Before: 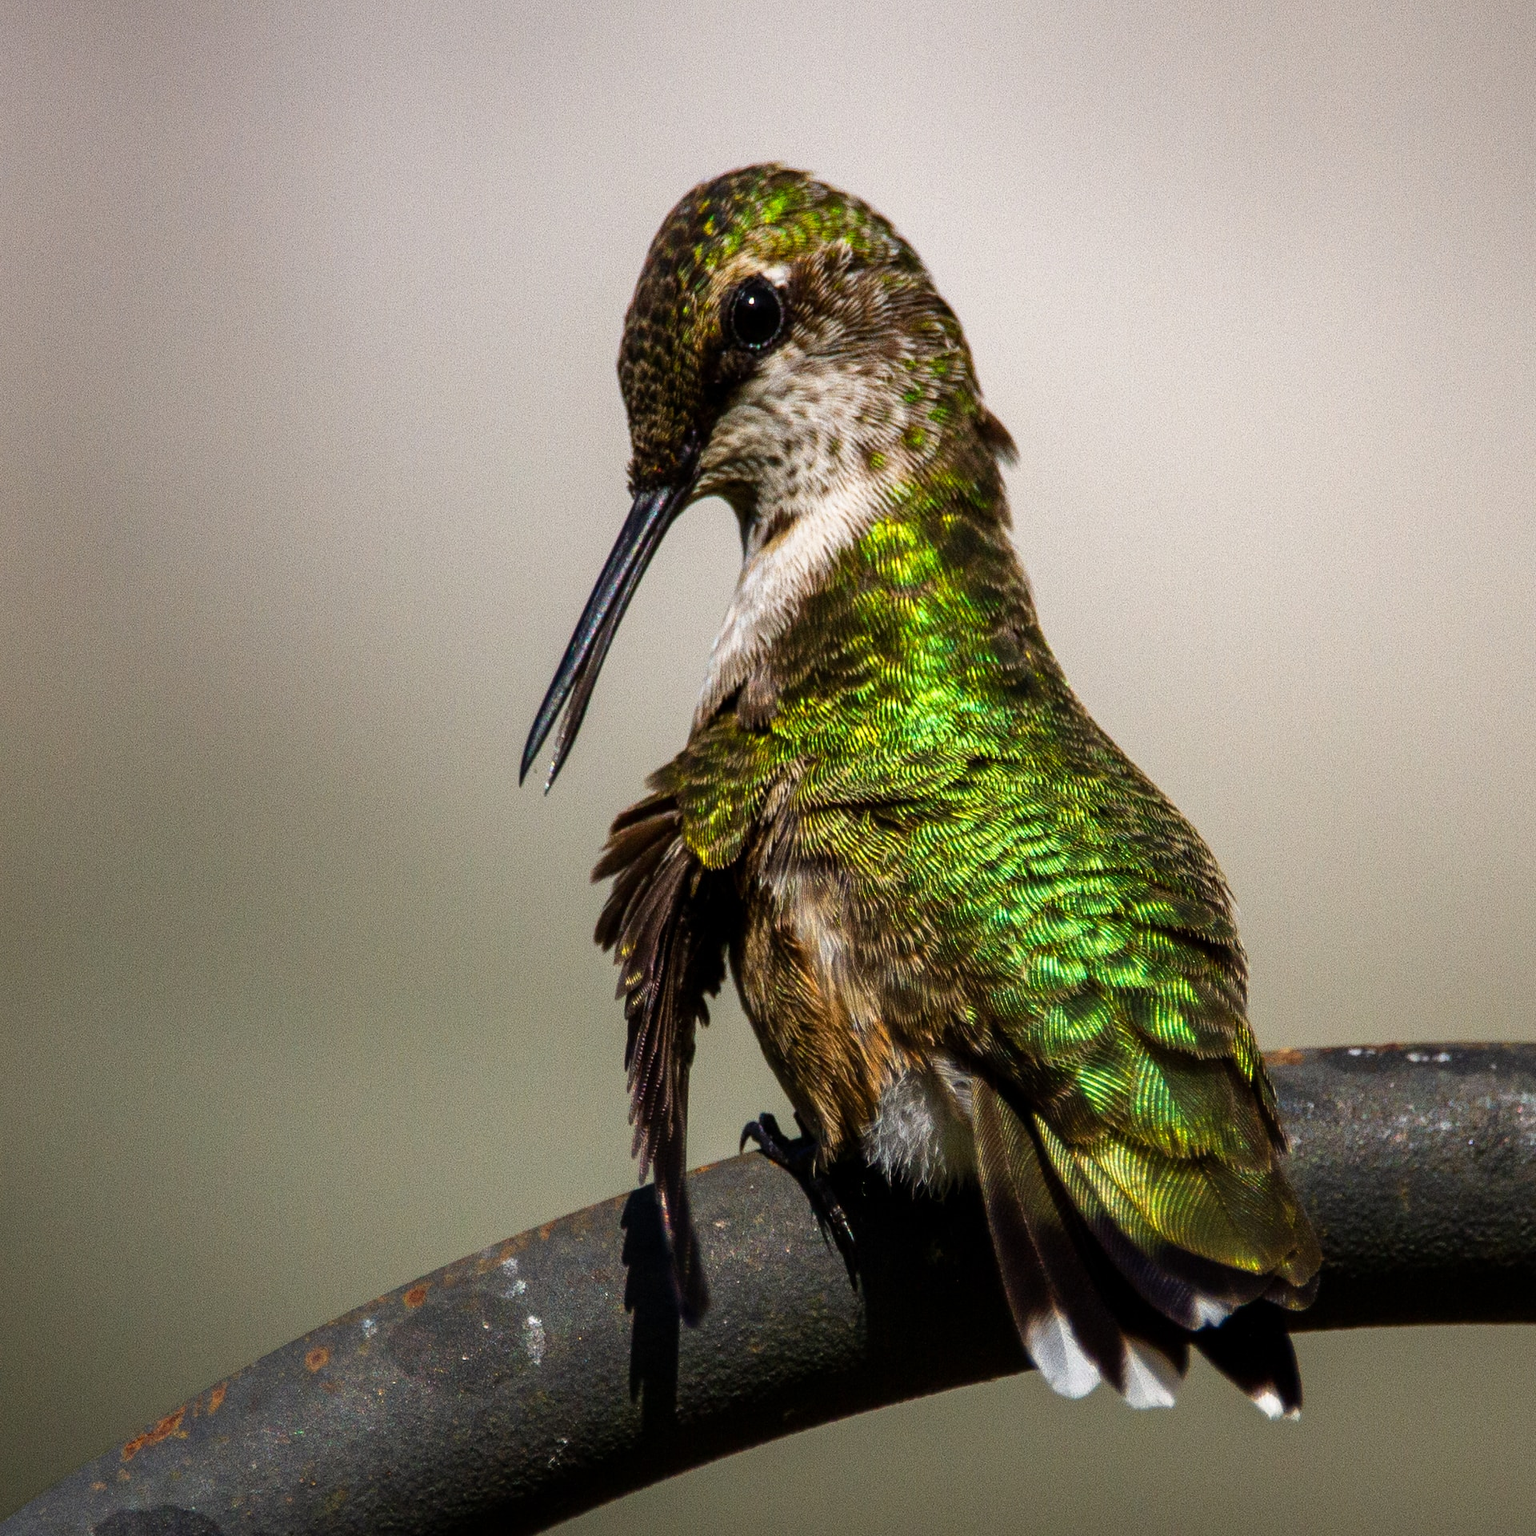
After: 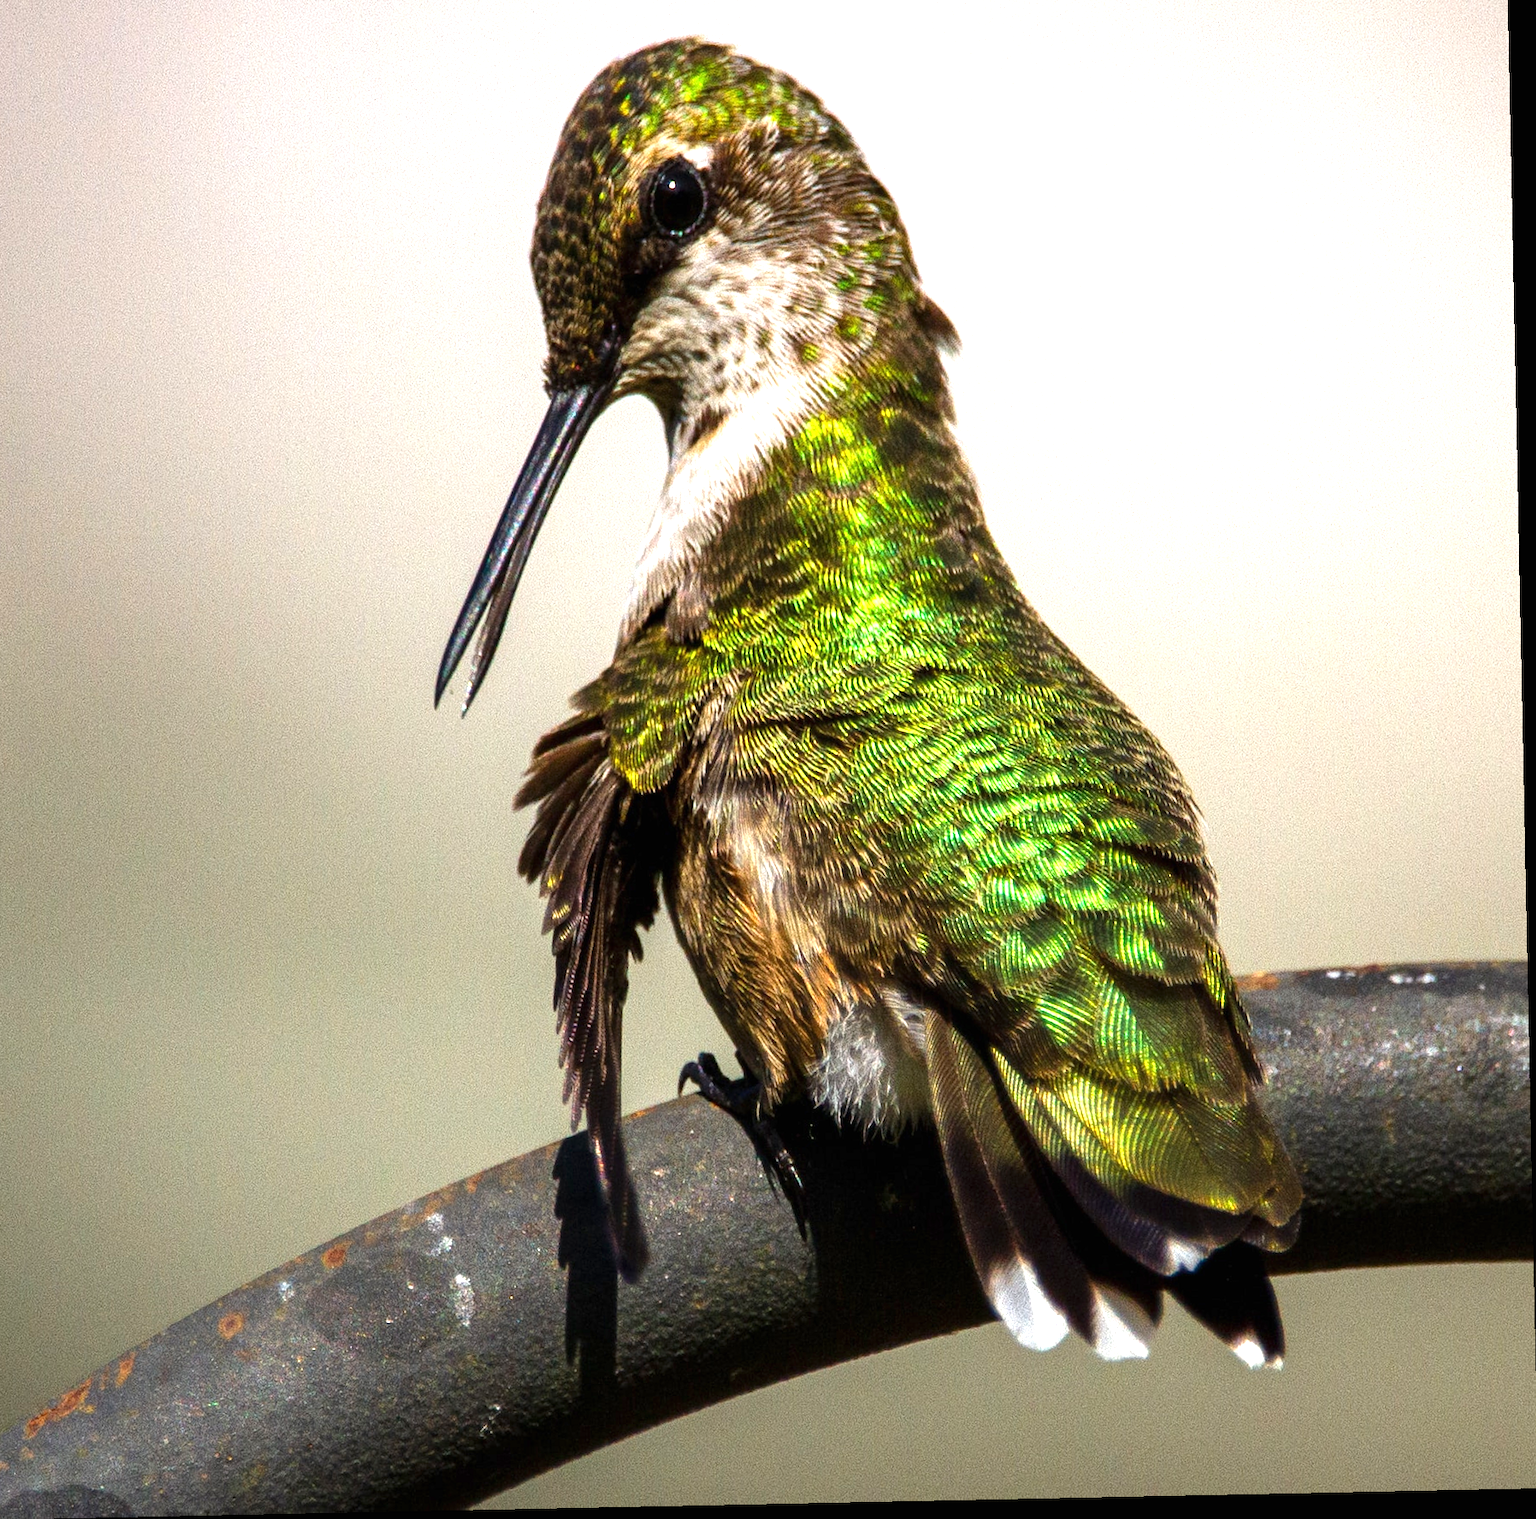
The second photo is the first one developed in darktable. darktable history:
exposure: black level correction 0, exposure 1 EV, compensate exposure bias true, compensate highlight preservation false
rotate and perspective: rotation -1.17°, automatic cropping off
crop and rotate: left 8.262%, top 9.226%
